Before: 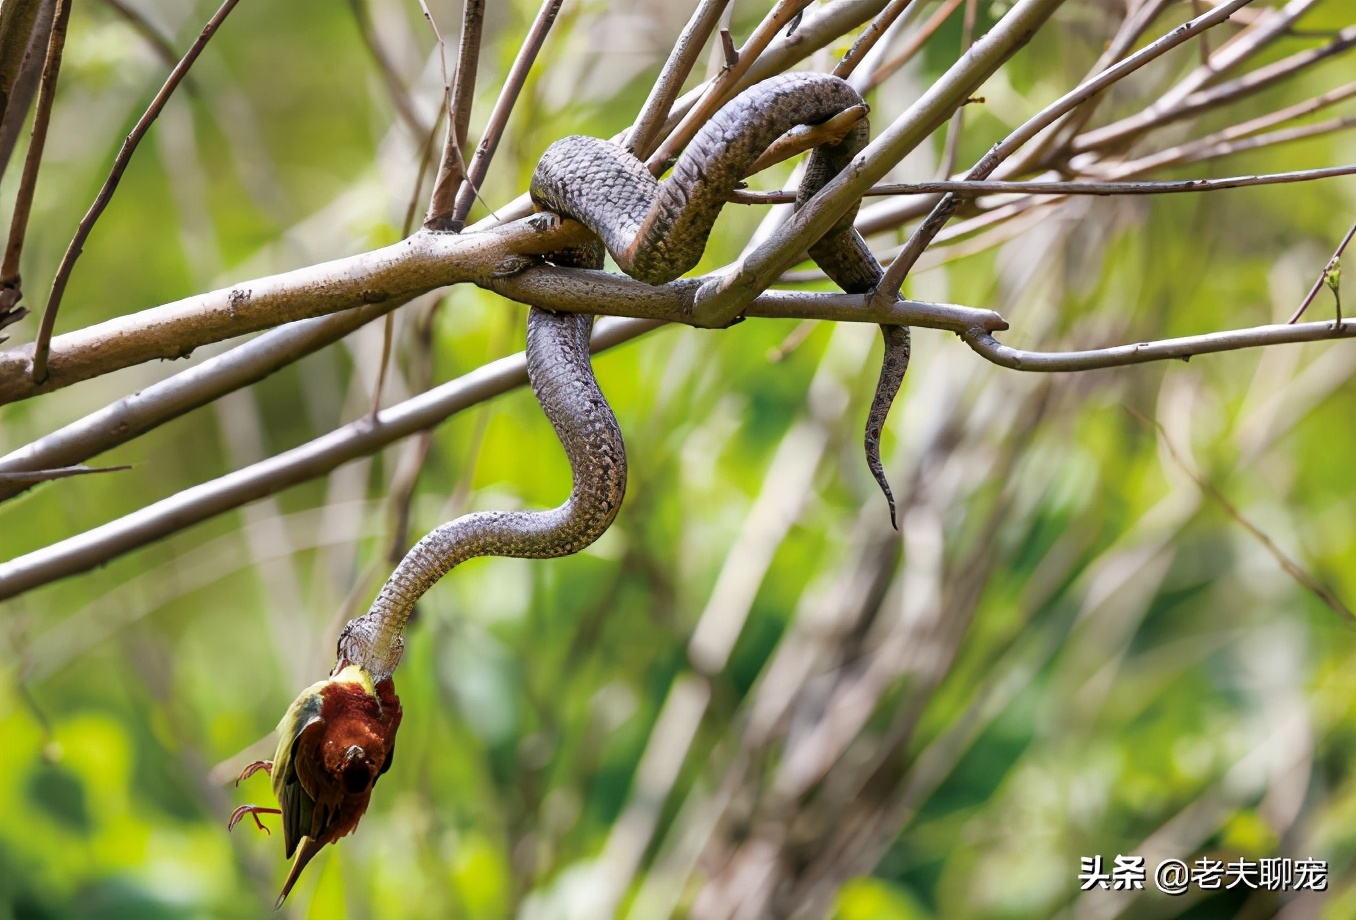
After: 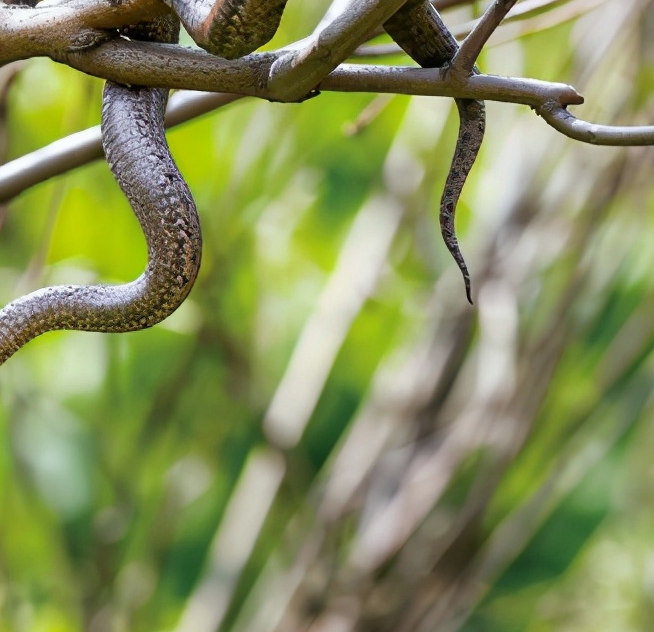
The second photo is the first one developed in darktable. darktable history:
crop: left 31.379%, top 24.658%, right 20.326%, bottom 6.628%
white balance: red 0.978, blue 0.999
